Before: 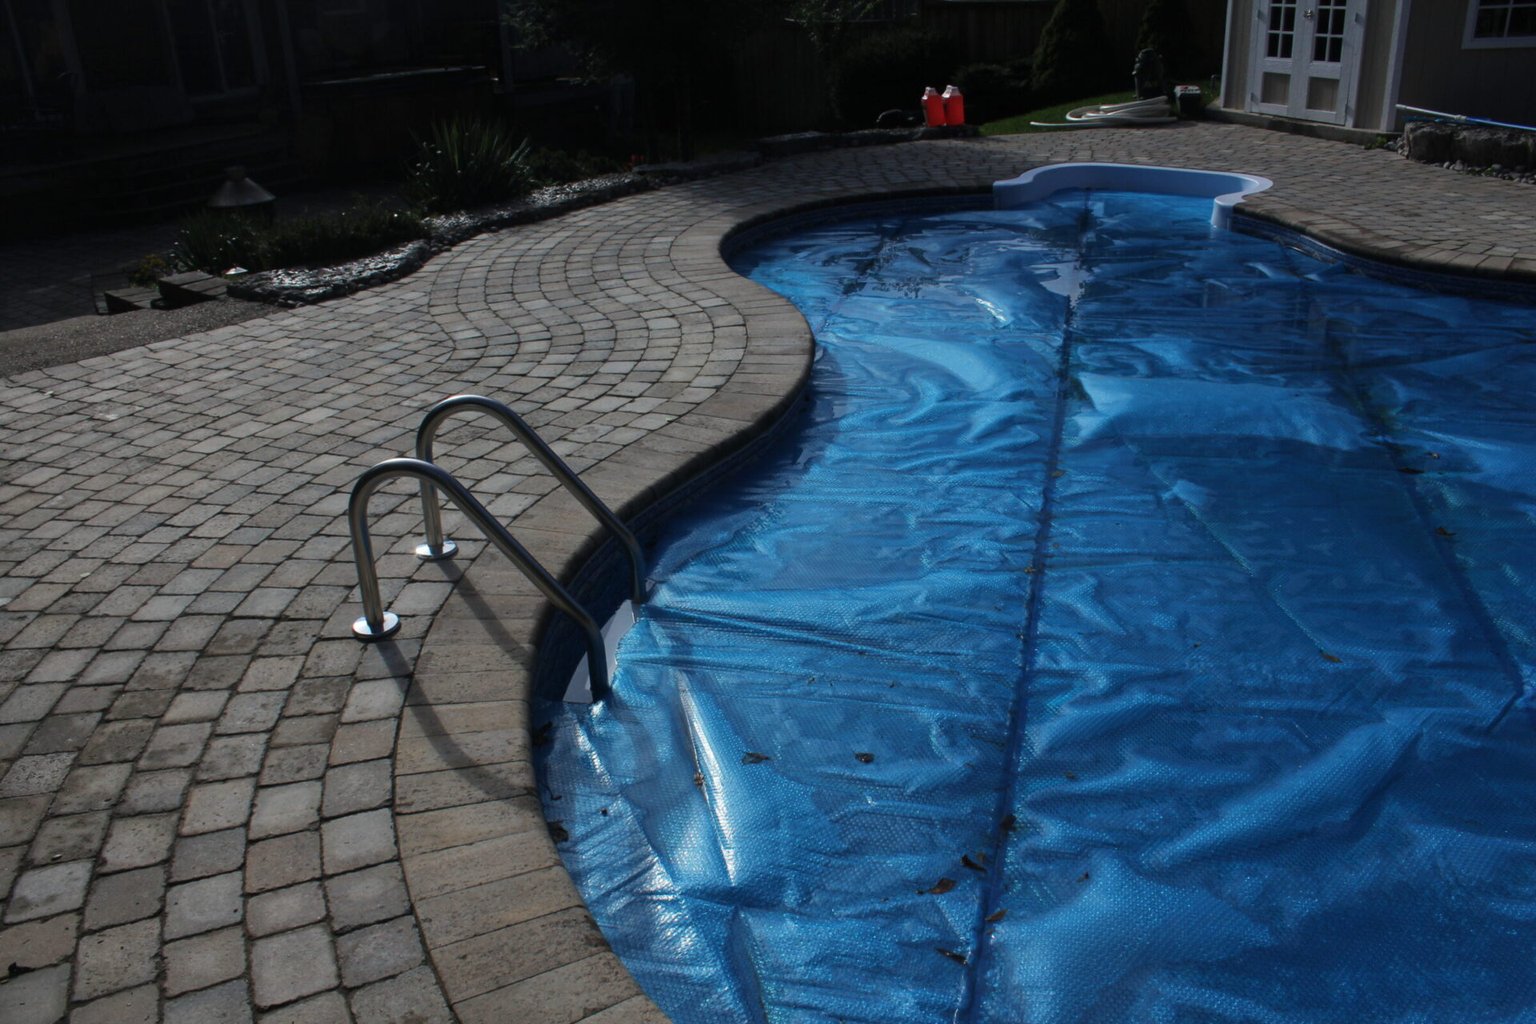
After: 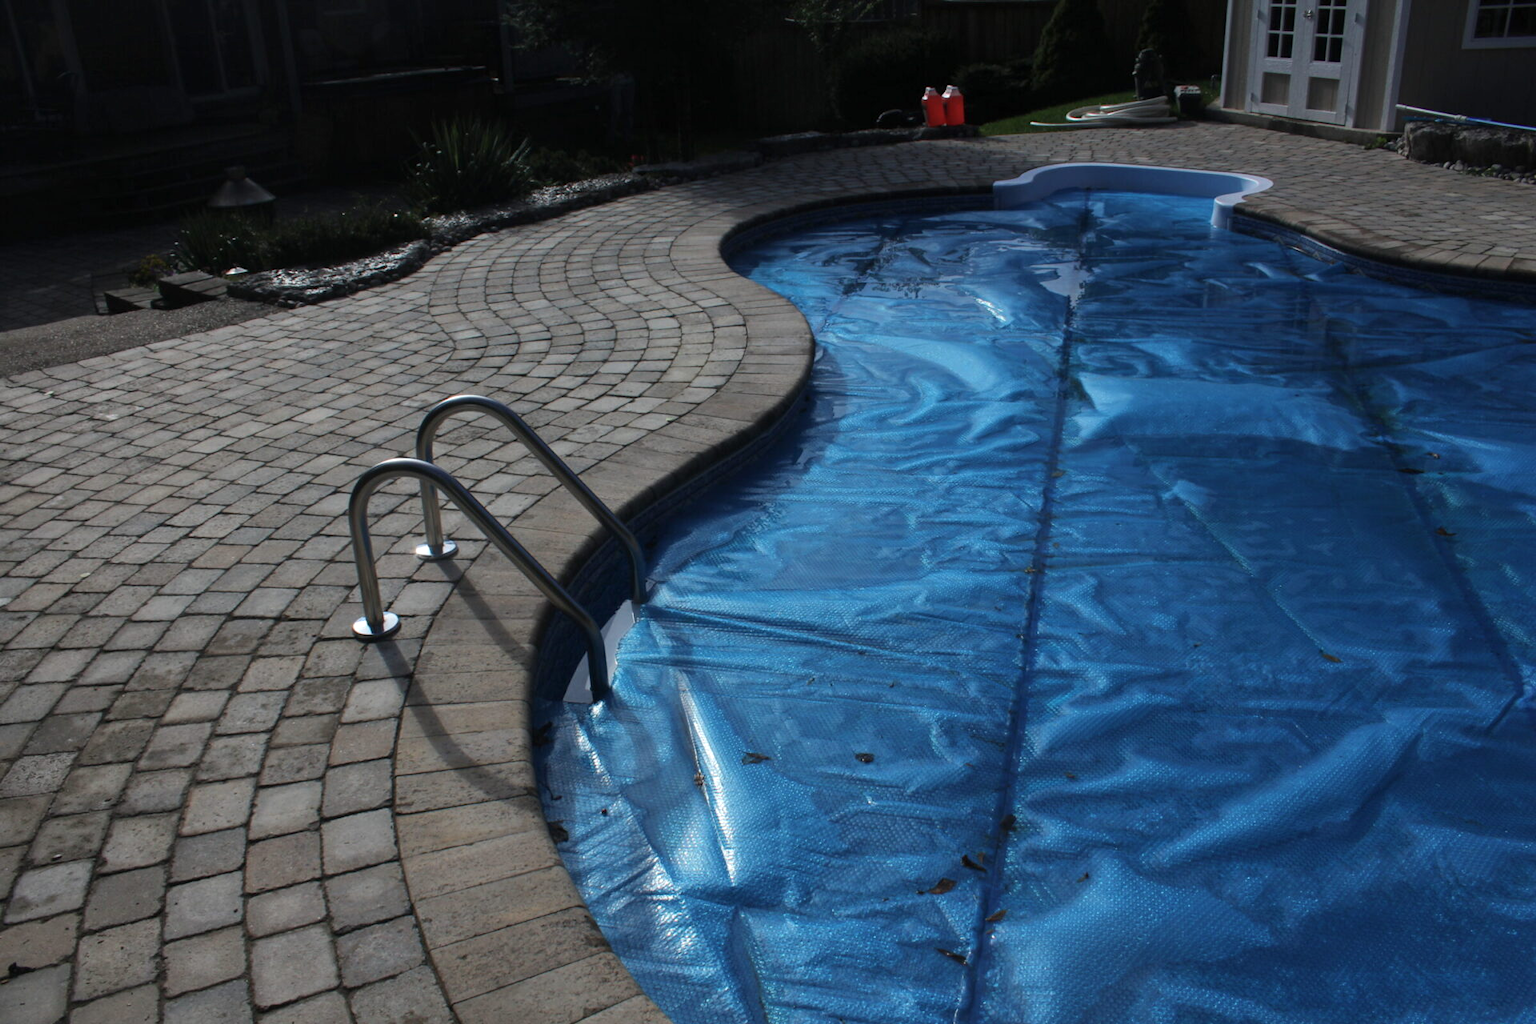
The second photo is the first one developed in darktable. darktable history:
contrast brightness saturation: contrast 0.01, saturation -0.05
exposure: exposure 0.2 EV, compensate highlight preservation false
